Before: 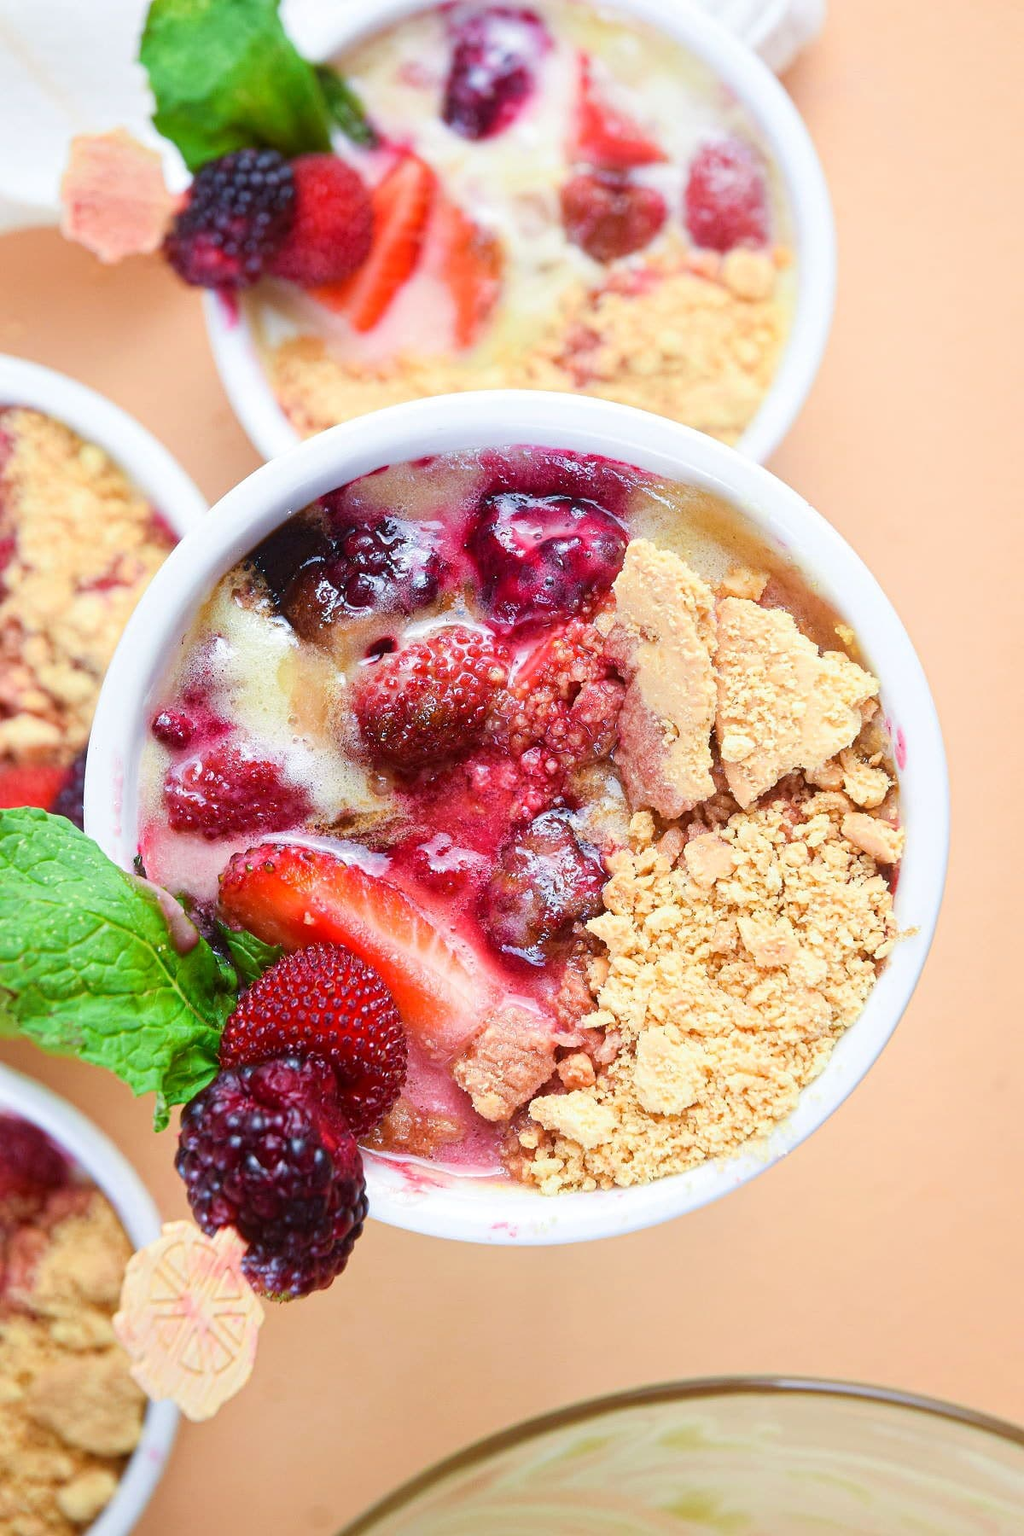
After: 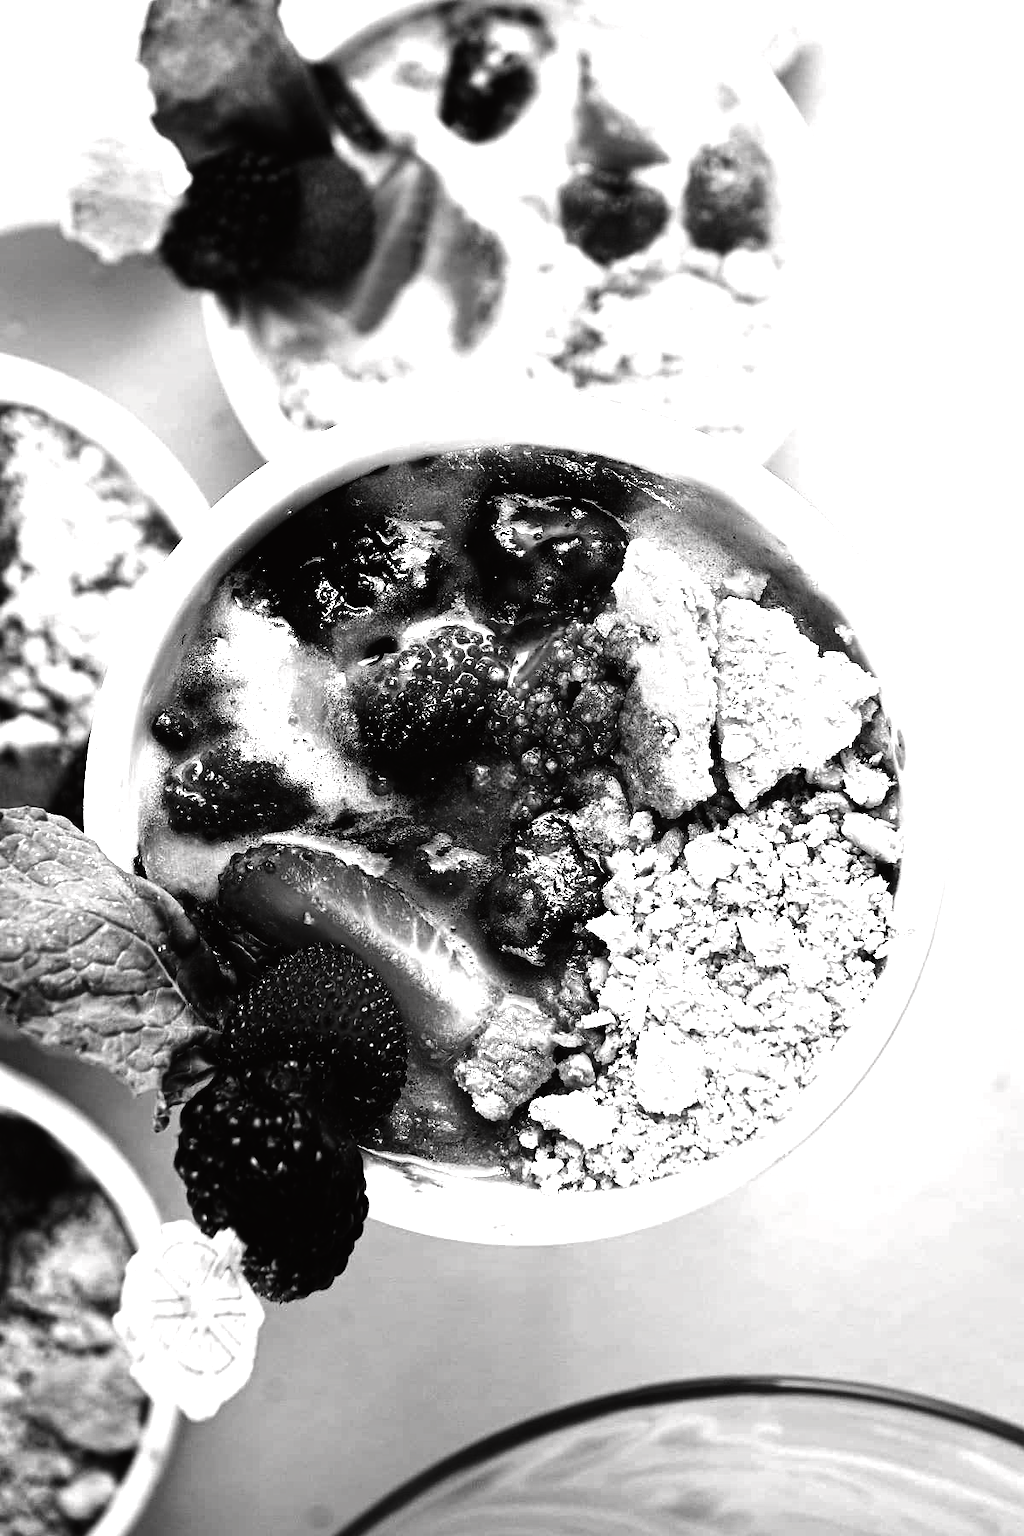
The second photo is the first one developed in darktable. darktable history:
contrast brightness saturation: contrast 0.02, brightness -1, saturation -1
tone equalizer: -8 EV -0.75 EV, -7 EV -0.7 EV, -6 EV -0.6 EV, -5 EV -0.4 EV, -3 EV 0.4 EV, -2 EV 0.6 EV, -1 EV 0.7 EV, +0 EV 0.75 EV, edges refinement/feathering 500, mask exposure compensation -1.57 EV, preserve details no
tone curve: curves: ch0 [(0, 0.013) (0.036, 0.035) (0.274, 0.288) (0.504, 0.536) (0.844, 0.84) (1, 0.97)]; ch1 [(0, 0) (0.389, 0.403) (0.462, 0.48) (0.499, 0.5) (0.522, 0.534) (0.567, 0.588) (0.626, 0.645) (0.749, 0.781) (1, 1)]; ch2 [(0, 0) (0.457, 0.486) (0.5, 0.501) (0.533, 0.539) (0.599, 0.6) (0.704, 0.732) (1, 1)], color space Lab, independent channels, preserve colors none
